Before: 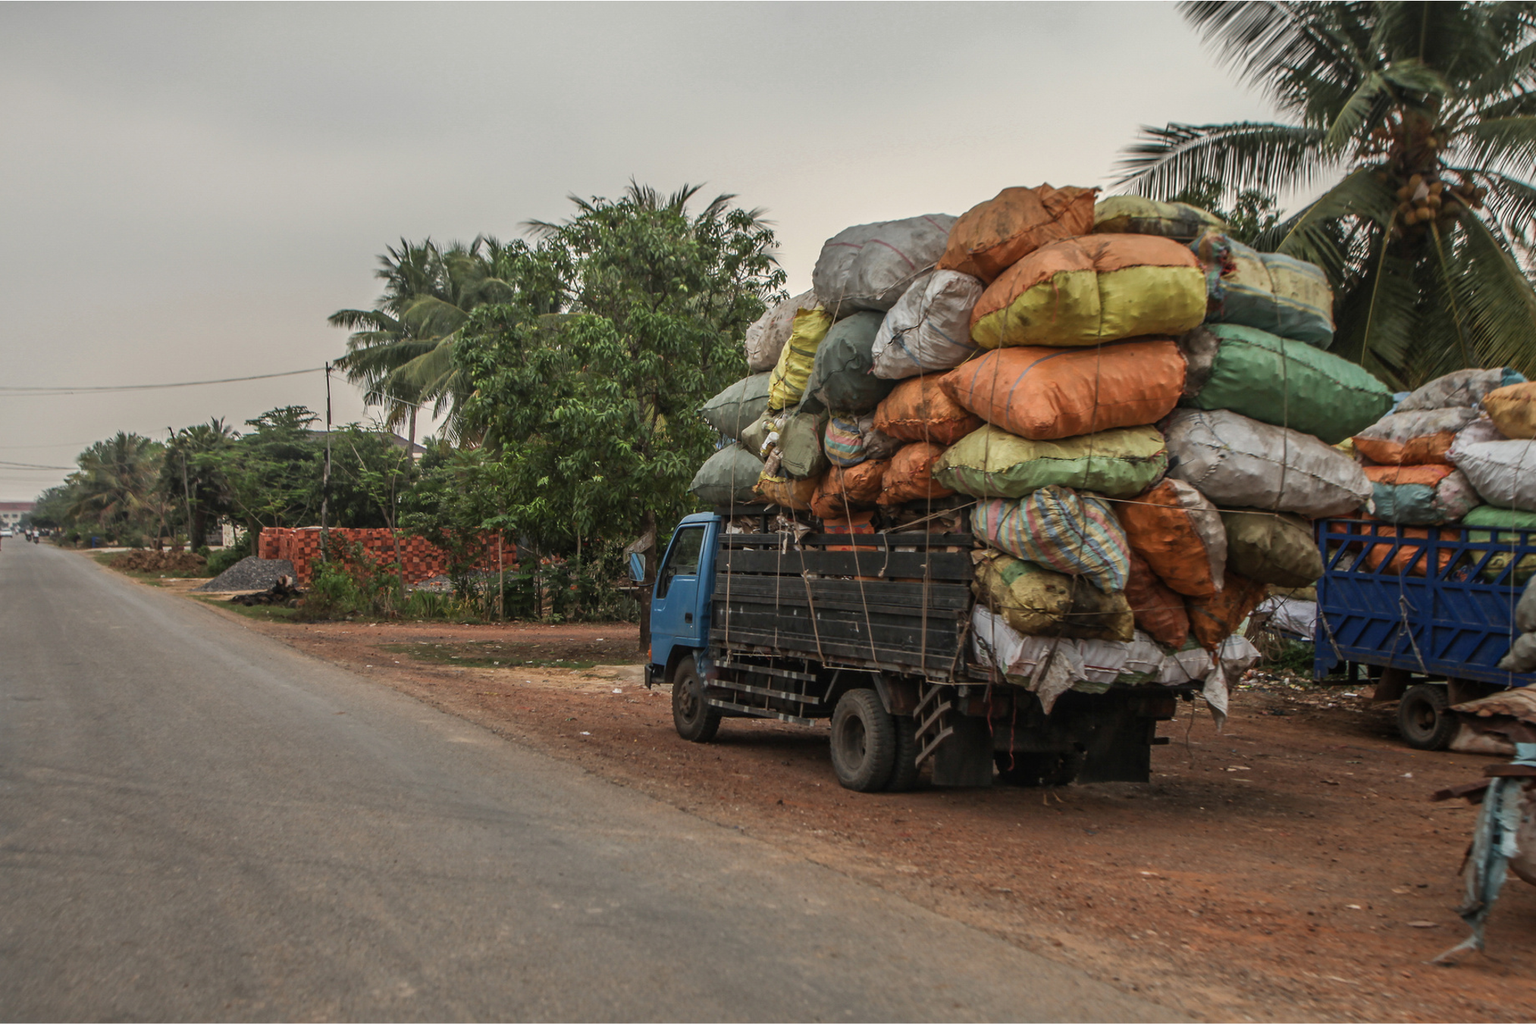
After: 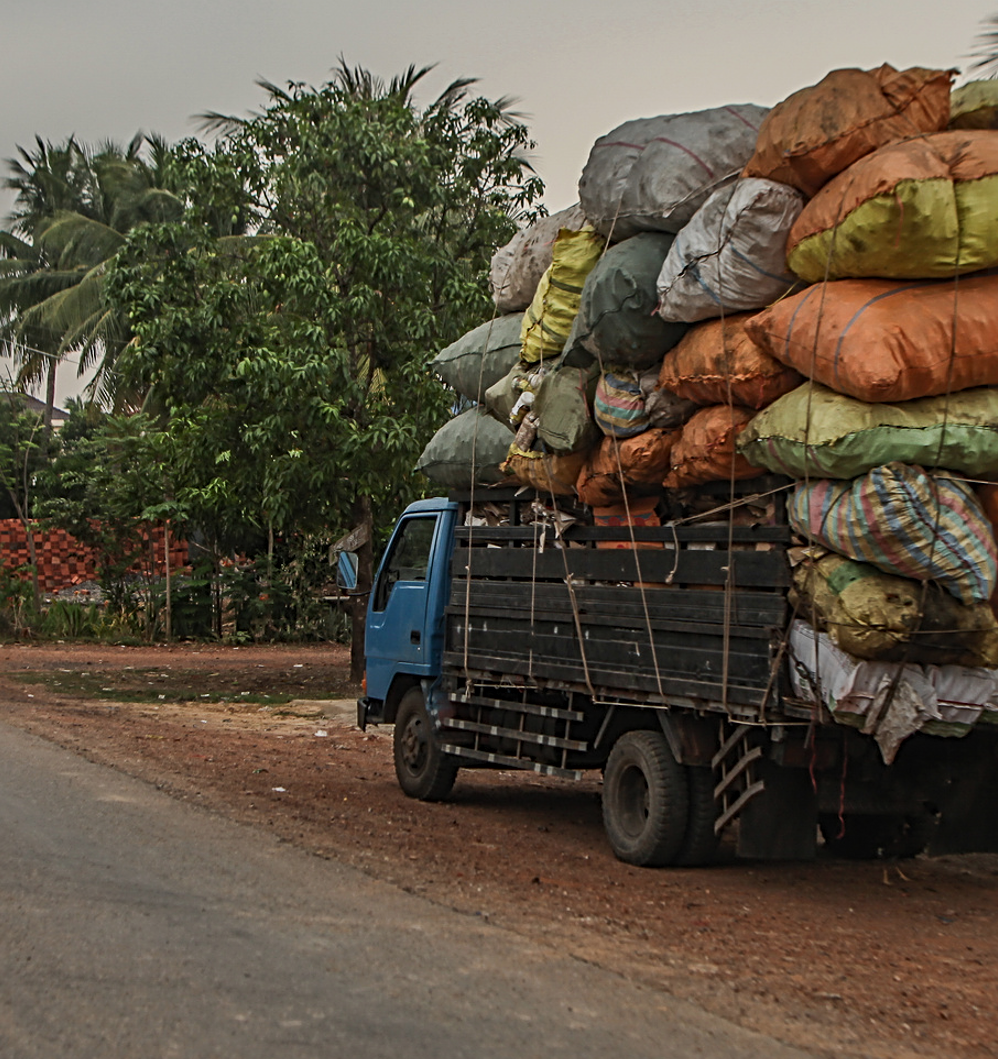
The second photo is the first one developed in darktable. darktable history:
contrast brightness saturation: contrast 0.2, brightness 0.159, saturation 0.216
crop and rotate: angle 0.016°, left 24.341%, top 13.213%, right 26.377%, bottom 8.352%
exposure: exposure -0.92 EV, compensate exposure bias true, compensate highlight preservation false
sharpen: radius 3.962
